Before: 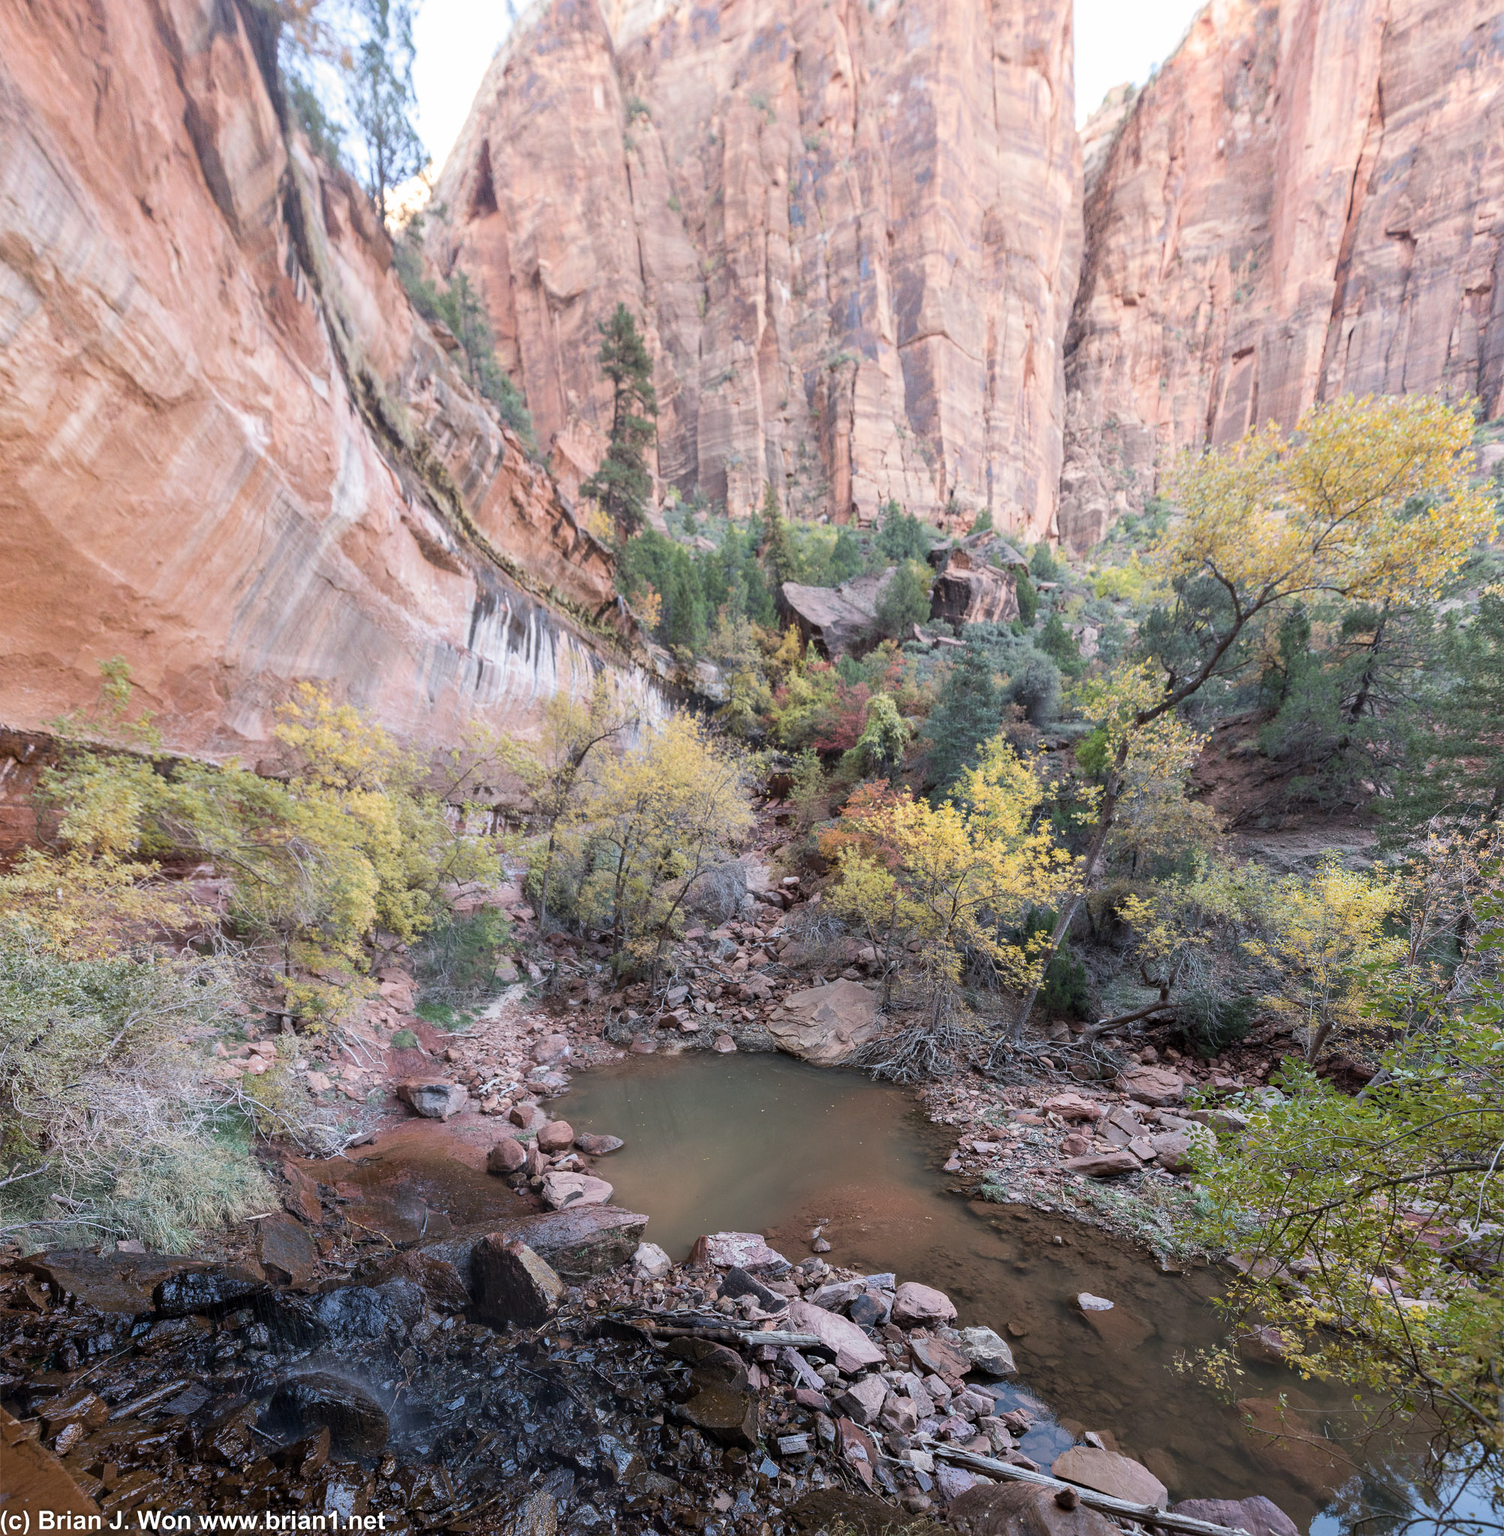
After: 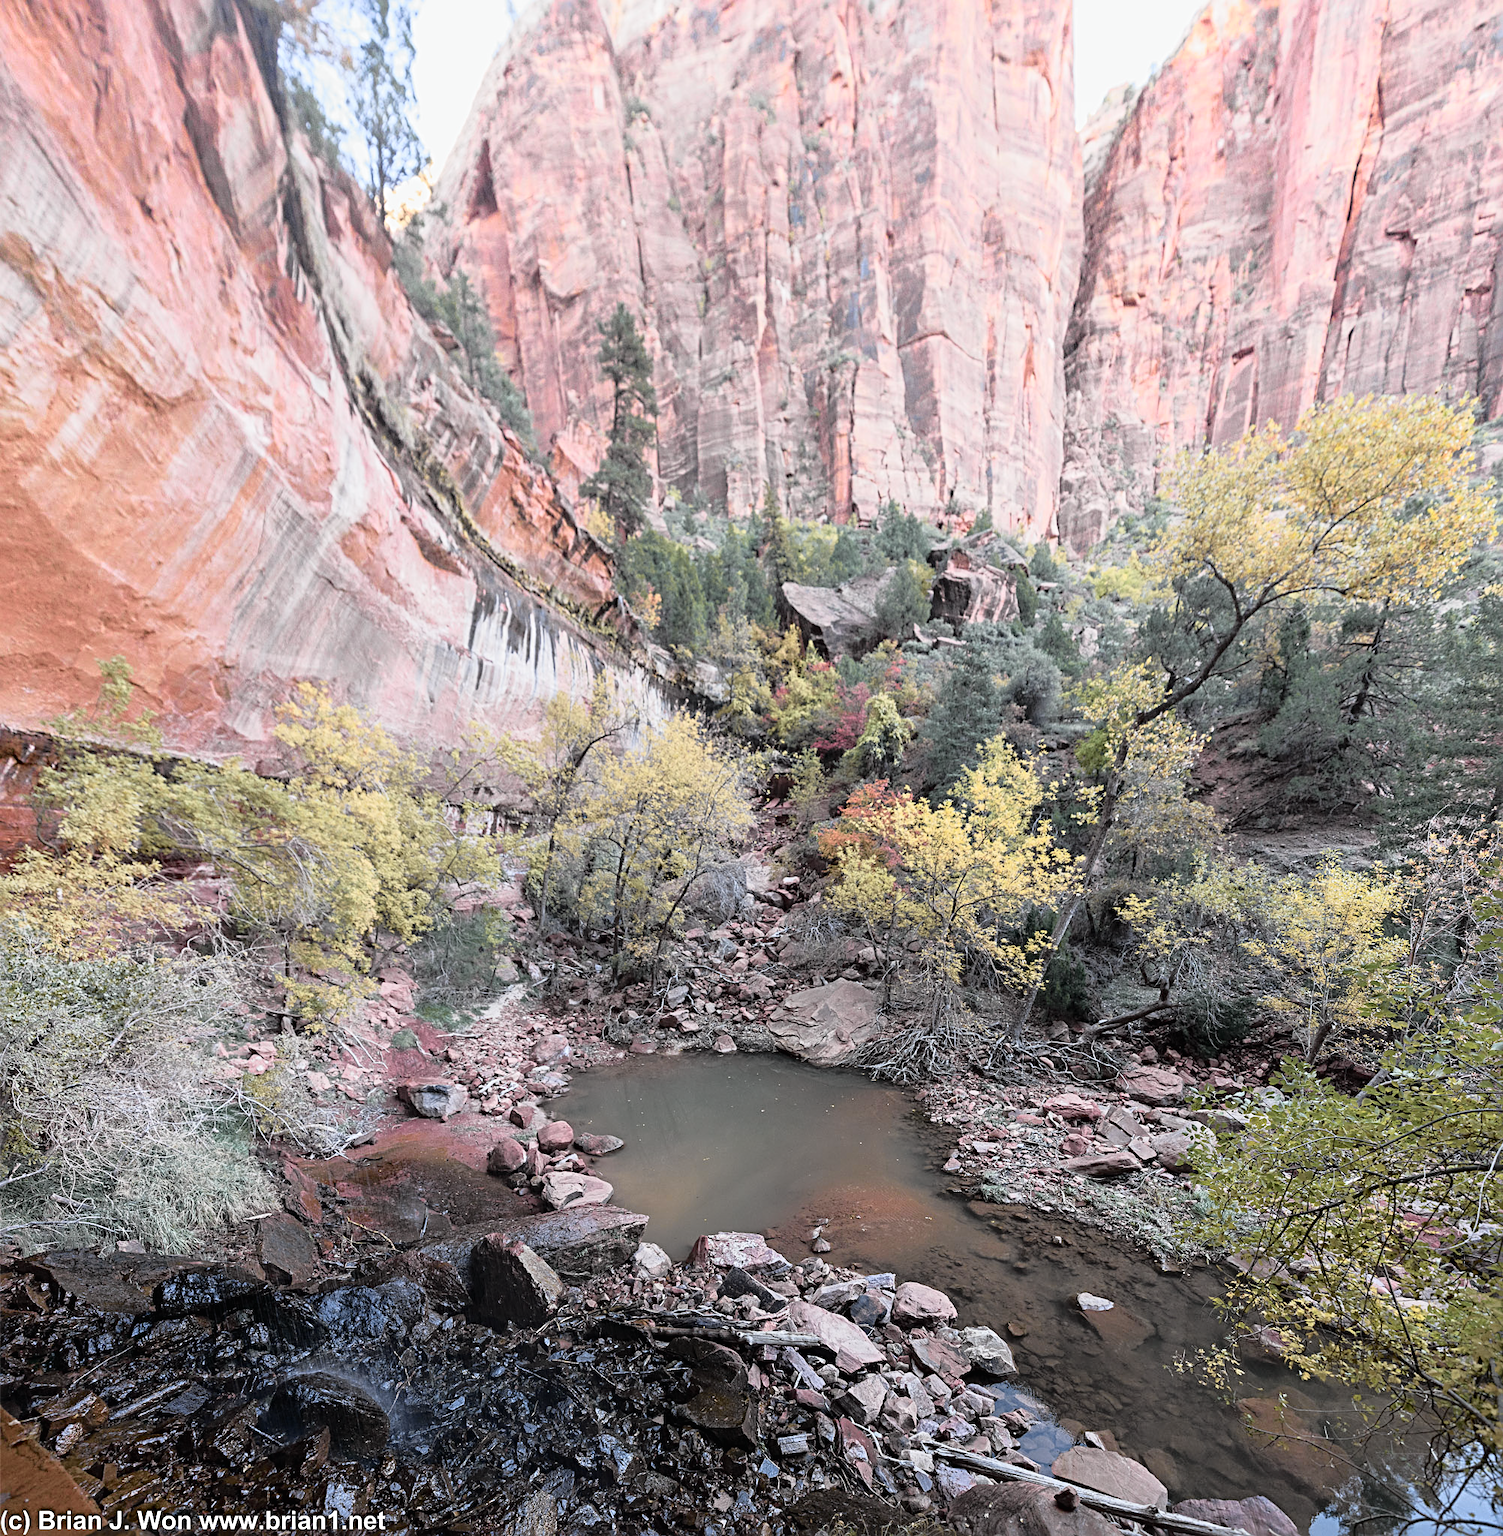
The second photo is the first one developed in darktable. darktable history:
contrast brightness saturation: saturation -0.05
sharpen: radius 4
tone curve: curves: ch0 [(0, 0.009) (0.105, 0.08) (0.195, 0.18) (0.283, 0.316) (0.384, 0.434) (0.485, 0.531) (0.638, 0.69) (0.81, 0.872) (1, 0.977)]; ch1 [(0, 0) (0.161, 0.092) (0.35, 0.33) (0.379, 0.401) (0.456, 0.469) (0.502, 0.5) (0.525, 0.518) (0.586, 0.617) (0.635, 0.655) (1, 1)]; ch2 [(0, 0) (0.371, 0.362) (0.437, 0.437) (0.48, 0.49) (0.53, 0.515) (0.56, 0.571) (0.622, 0.606) (1, 1)], color space Lab, independent channels, preserve colors none
